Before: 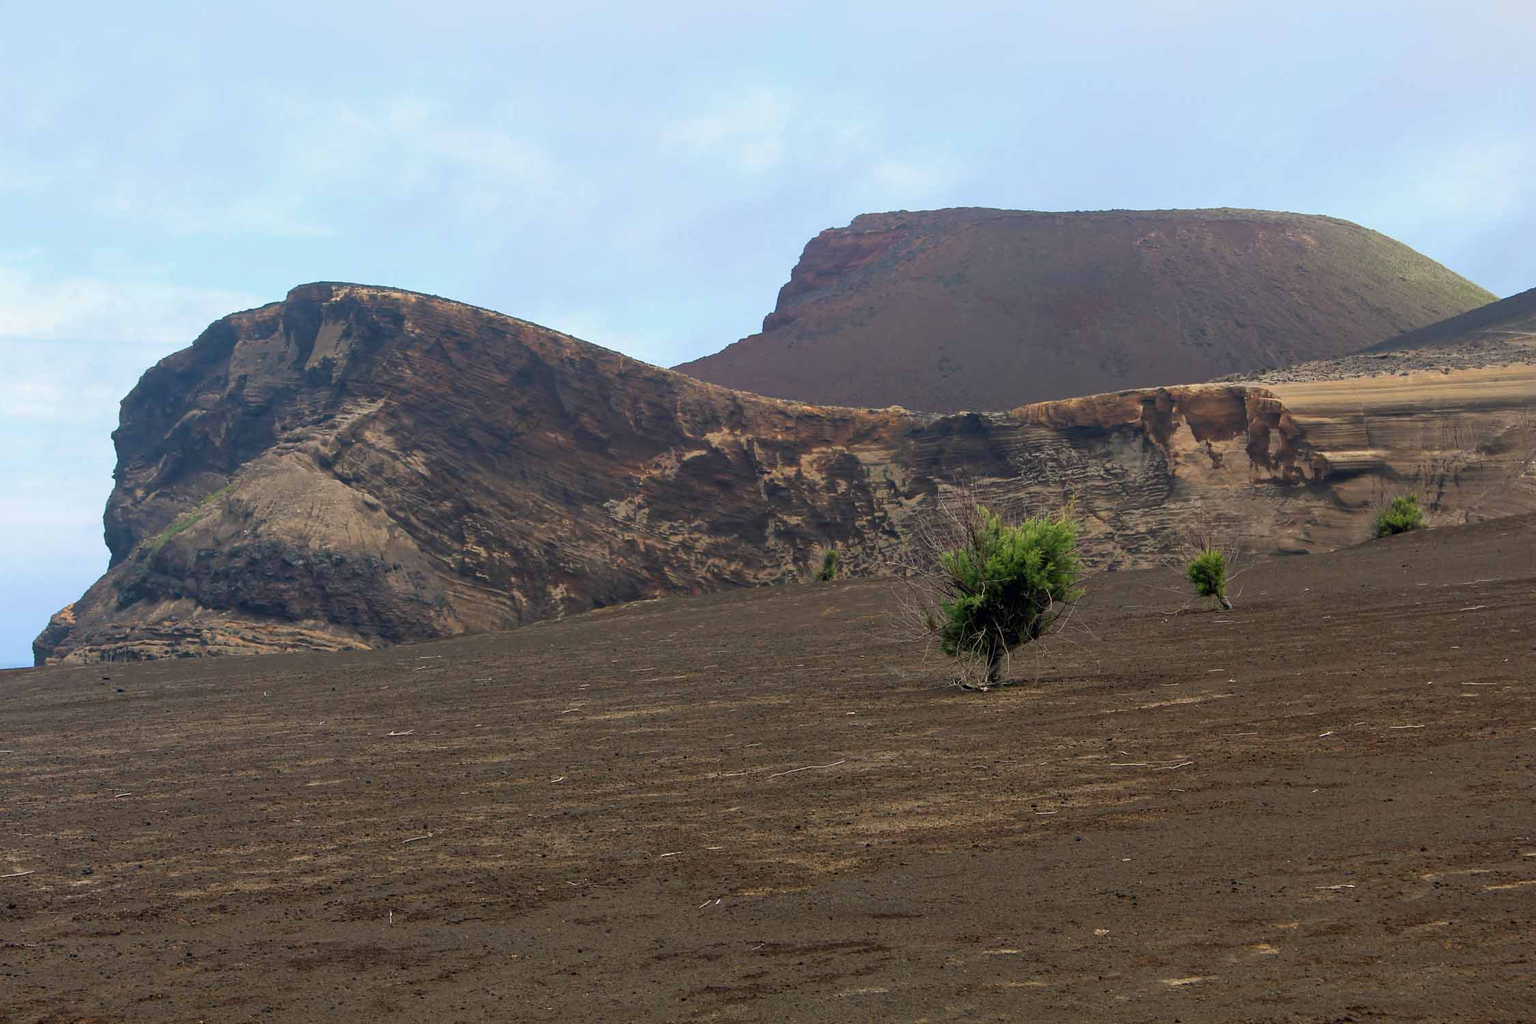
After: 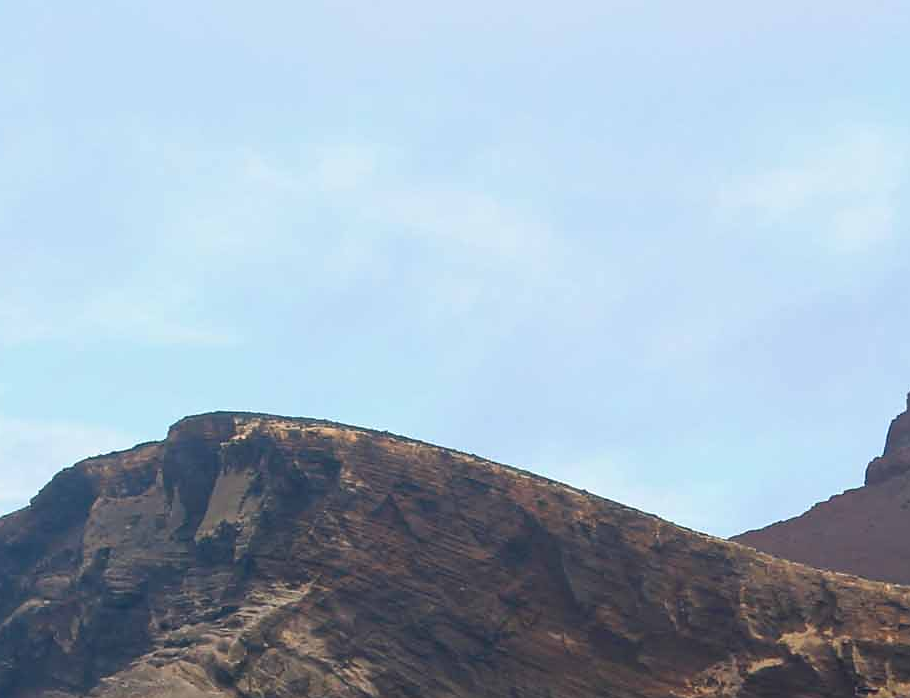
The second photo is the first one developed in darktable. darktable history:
sharpen: radius 1.56, amount 0.376, threshold 1.364
crop and rotate: left 11.226%, top 0.094%, right 48.323%, bottom 53.359%
